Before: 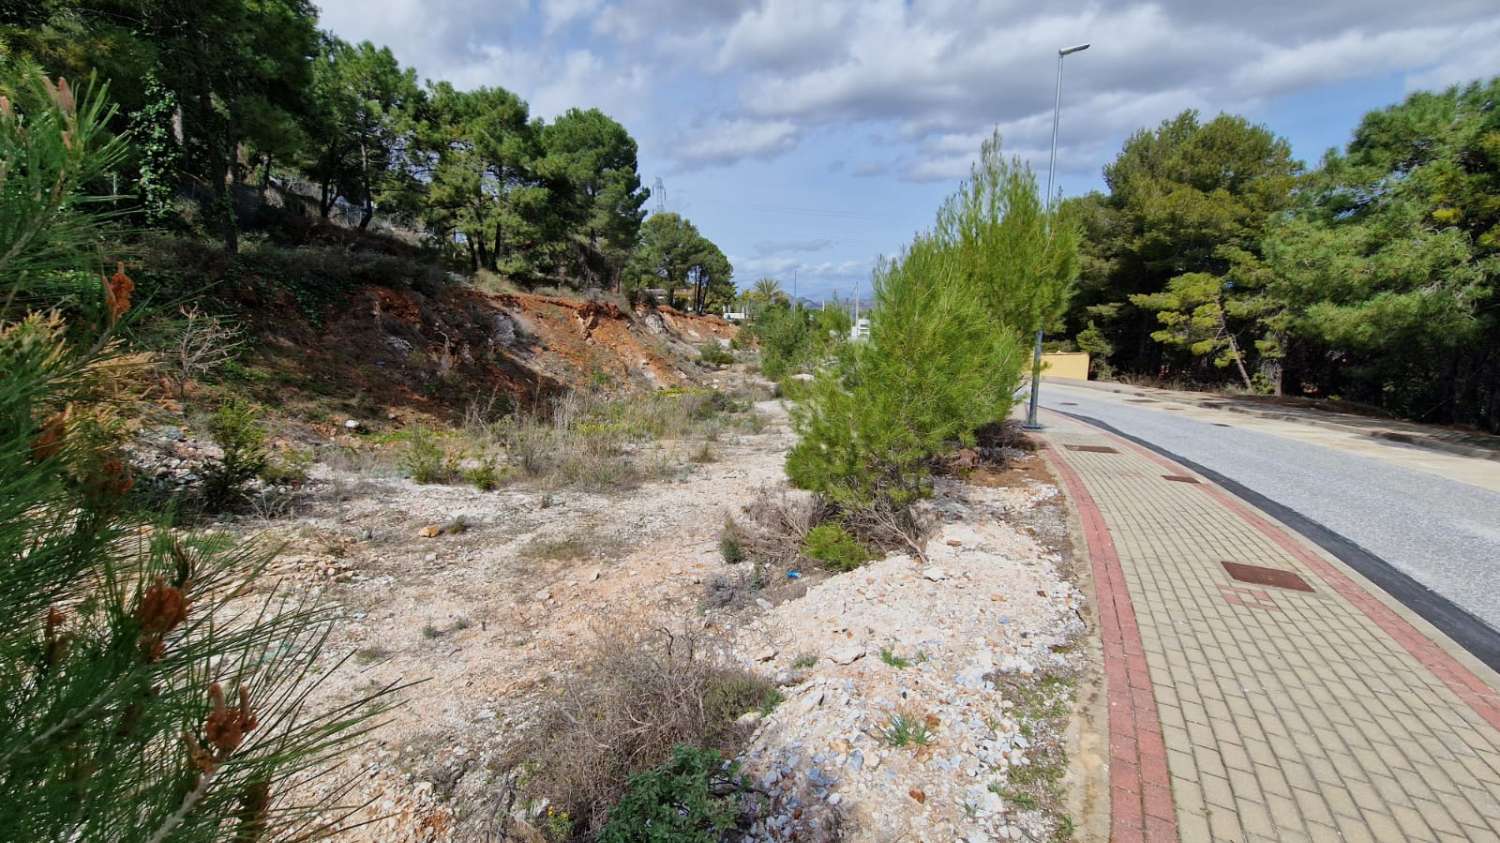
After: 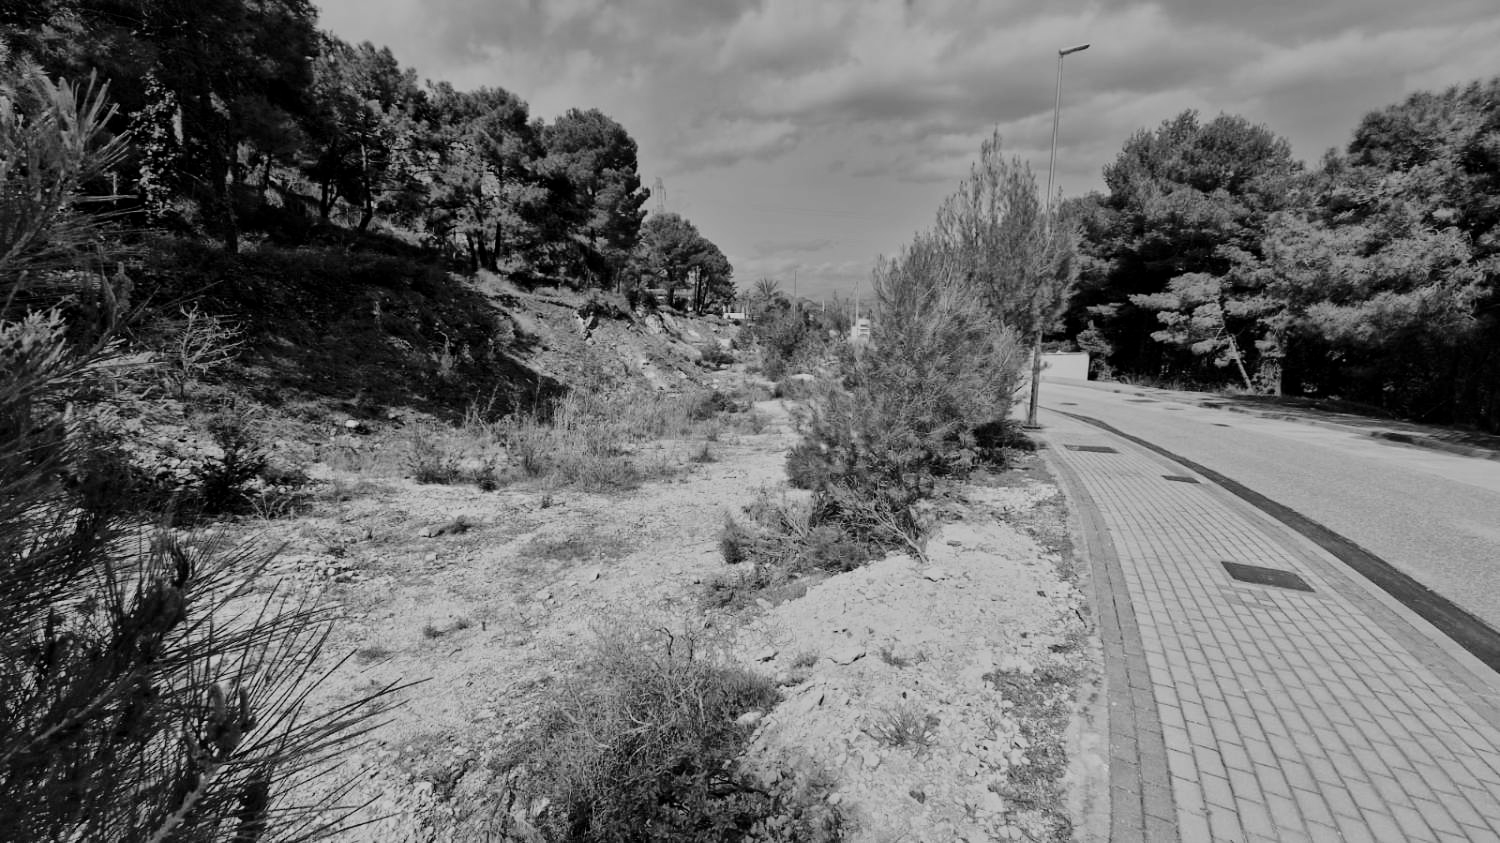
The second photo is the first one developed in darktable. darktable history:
base curve: curves: ch0 [(0, 0) (0.036, 0.025) (0.121, 0.166) (0.206, 0.329) (0.605, 0.79) (1, 1)], preserve colors none
monochrome: a 79.32, b 81.83, size 1.1
local contrast: mode bilateral grid, contrast 25, coarseness 50, detail 123%, midtone range 0.2
